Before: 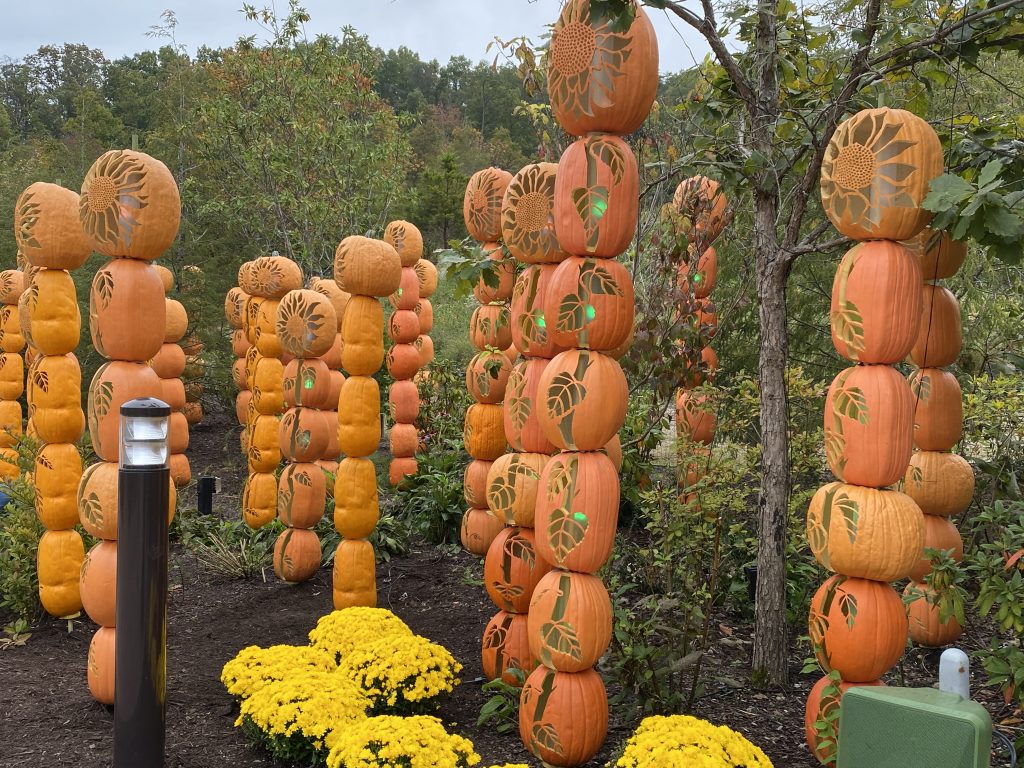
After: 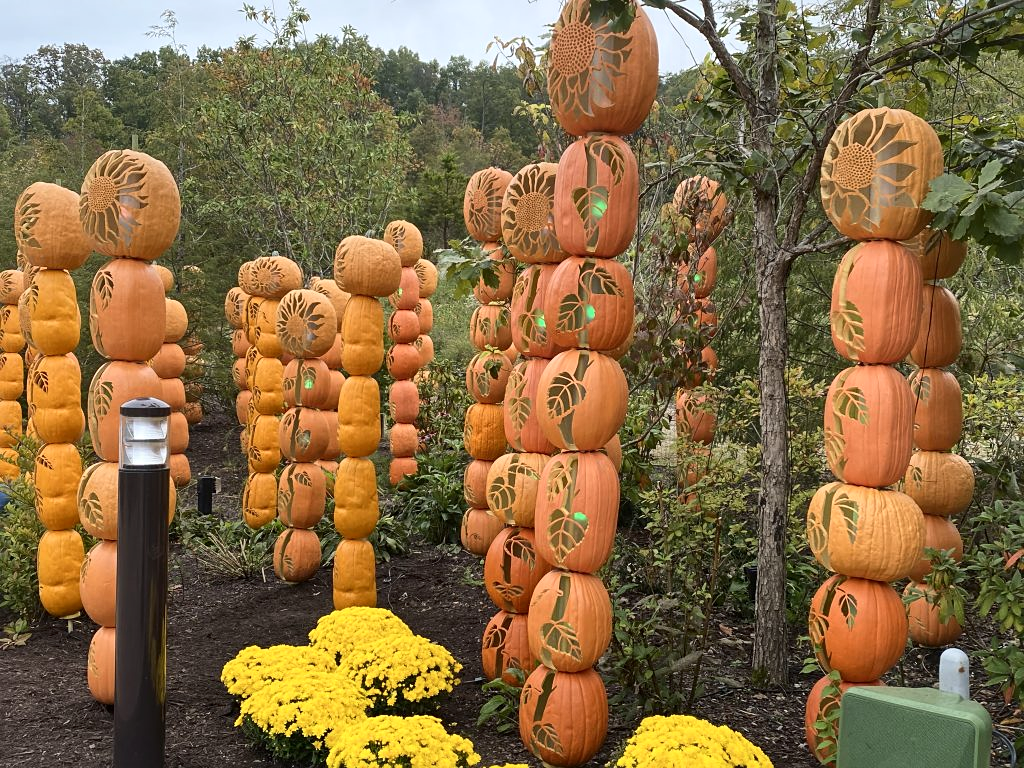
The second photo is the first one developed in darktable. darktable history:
local contrast: mode bilateral grid, contrast 30, coarseness 25, midtone range 0.2
exposure: exposure 0.127 EV, compensate highlight preservation false
sharpen: amount 0.2
contrast brightness saturation: contrast 0.14
contrast equalizer: octaves 7, y [[0.6 ×6], [0.55 ×6], [0 ×6], [0 ×6], [0 ×6]], mix -0.36
